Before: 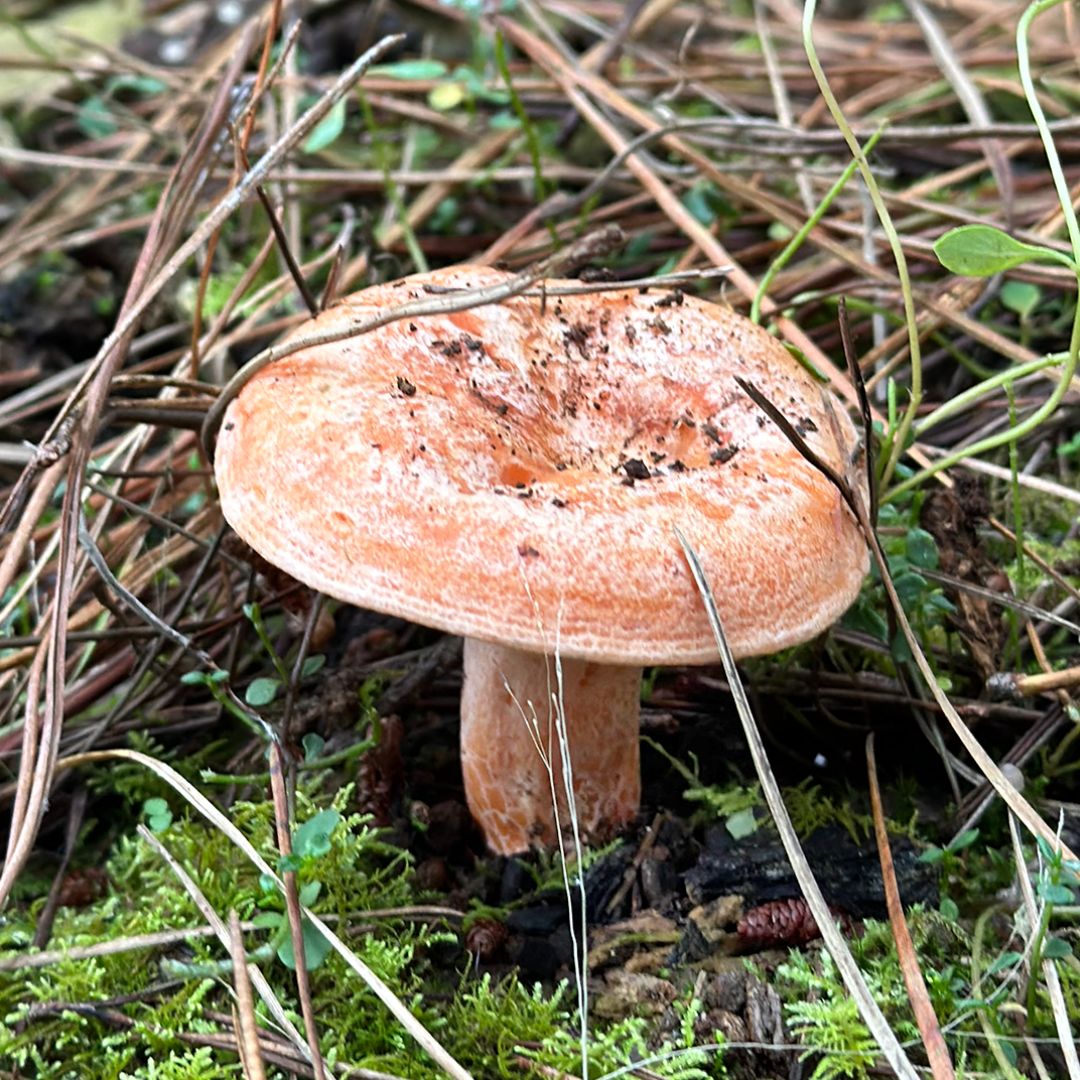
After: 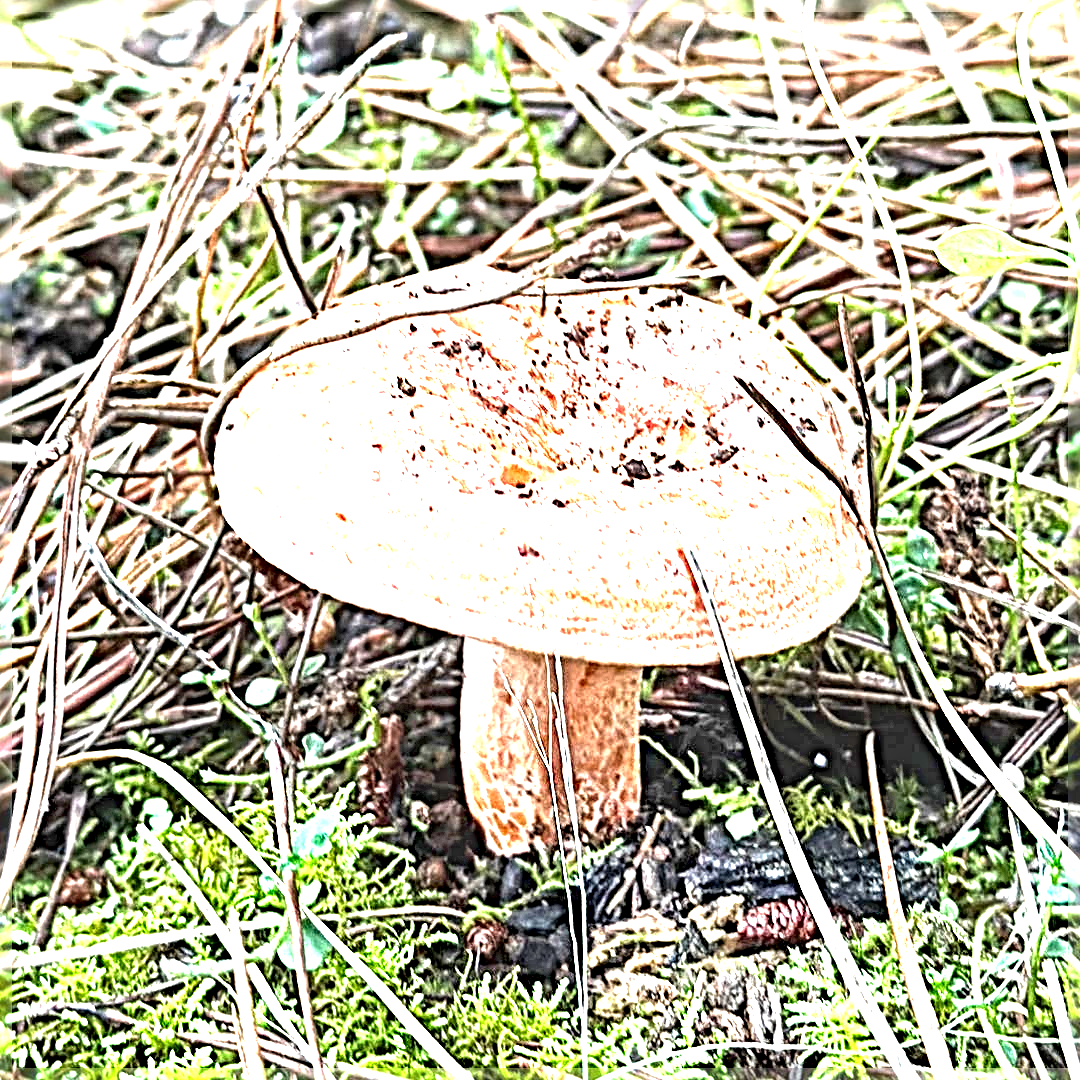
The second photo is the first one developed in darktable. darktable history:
exposure: black level correction 0, exposure 2.327 EV, compensate exposure bias true, compensate highlight preservation false
local contrast: detail 130%
sharpen: radius 6.3, amount 1.8, threshold 0
